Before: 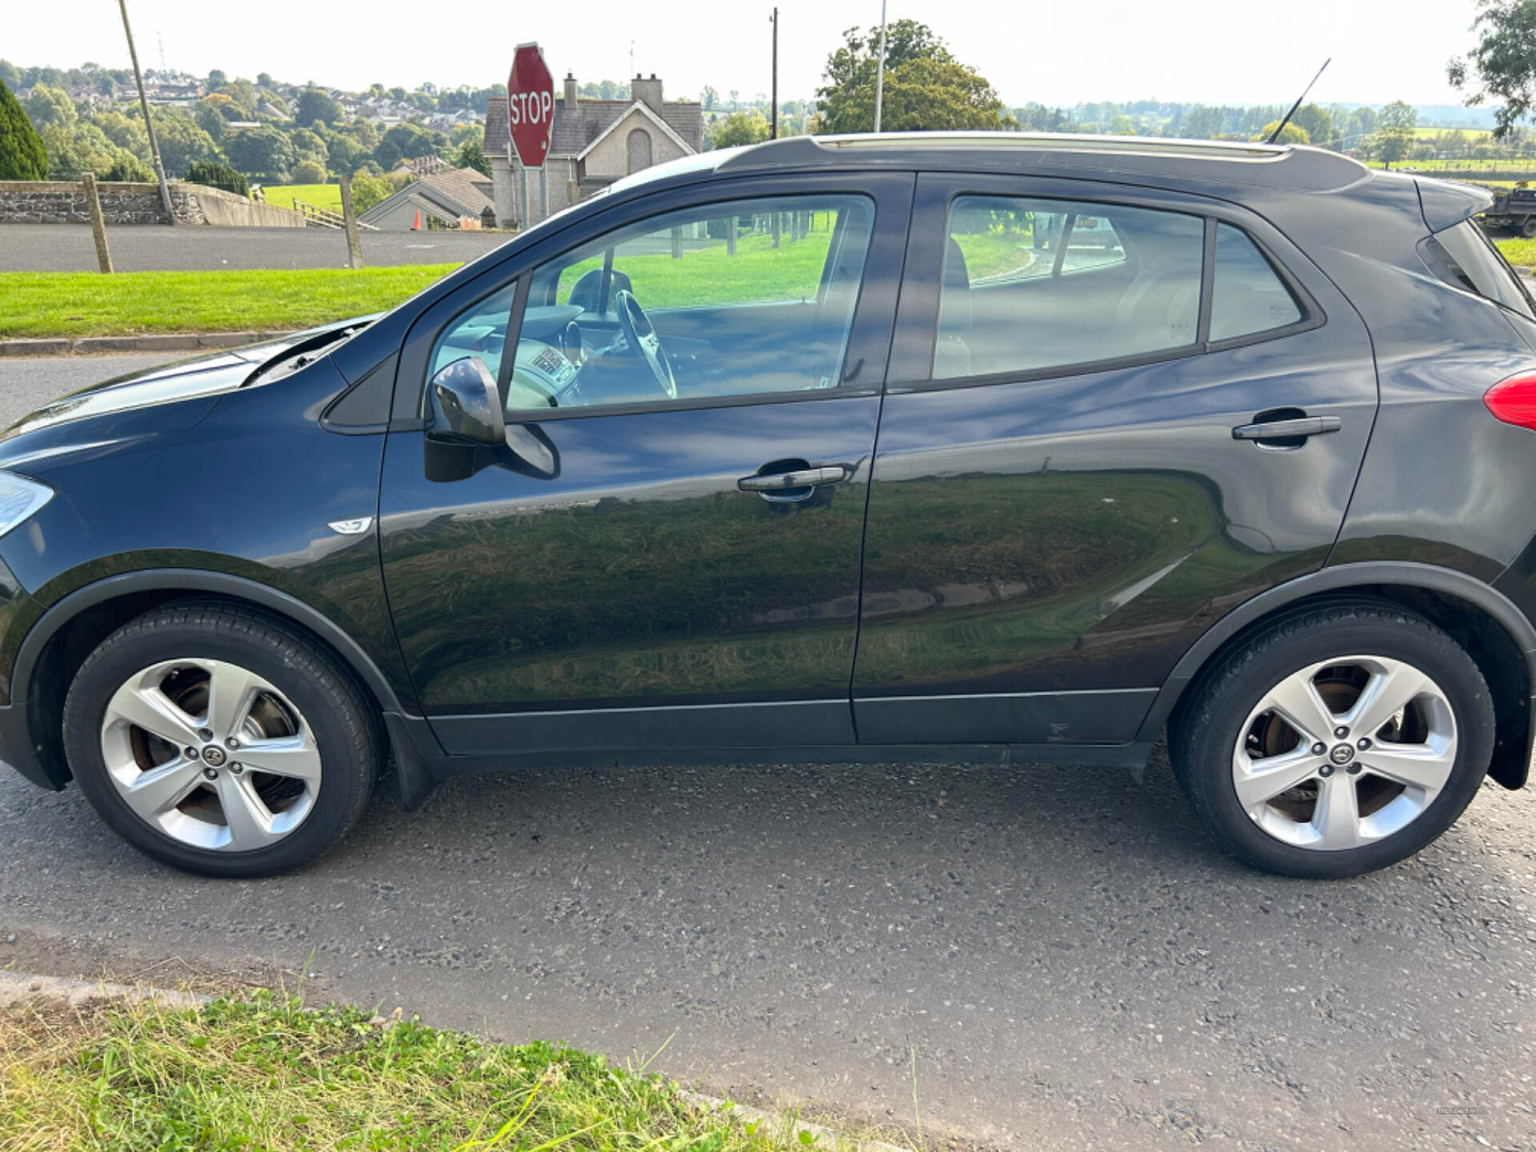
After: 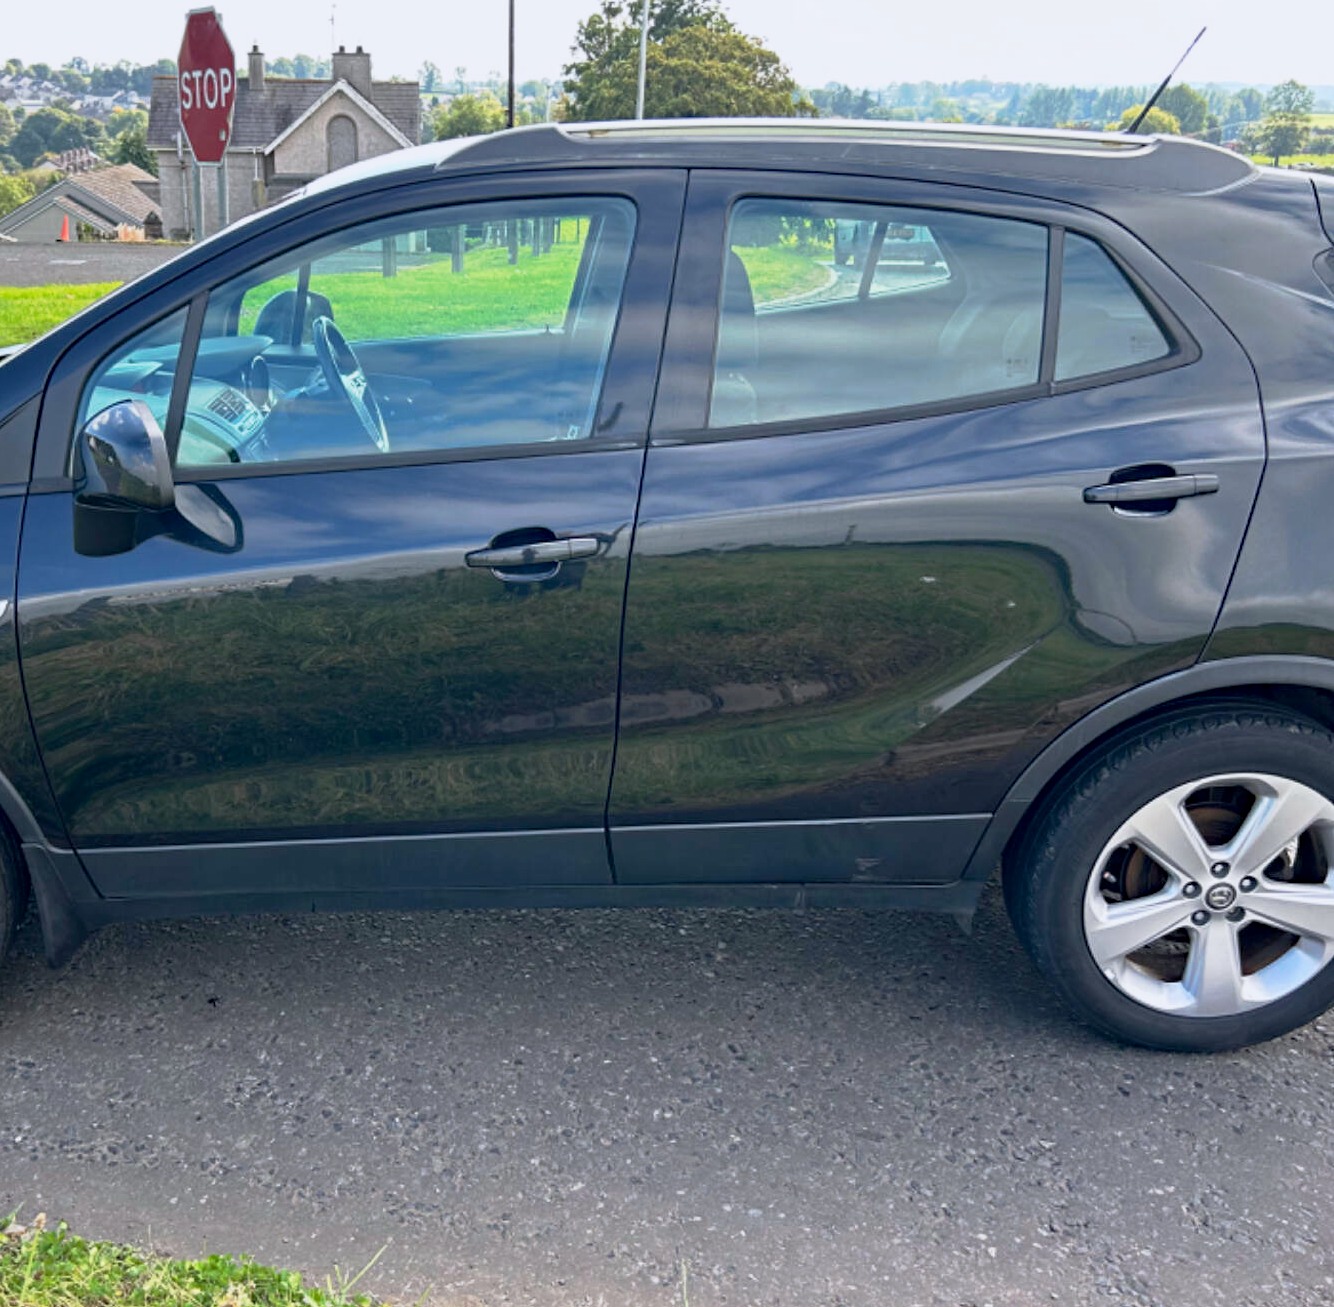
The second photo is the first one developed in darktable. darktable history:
tone curve: curves: ch0 [(0.013, 0) (0.061, 0.059) (0.239, 0.256) (0.502, 0.501) (0.683, 0.676) (0.761, 0.773) (0.858, 0.858) (0.987, 0.945)]; ch1 [(0, 0) (0.172, 0.123) (0.304, 0.267) (0.414, 0.395) (0.472, 0.473) (0.502, 0.502) (0.521, 0.528) (0.583, 0.595) (0.654, 0.673) (0.728, 0.761) (1, 1)]; ch2 [(0, 0) (0.411, 0.424) (0.485, 0.476) (0.502, 0.501) (0.553, 0.557) (0.57, 0.576) (1, 1)], preserve colors none
color calibration: illuminant as shot in camera, x 0.358, y 0.373, temperature 4628.91 K
haze removal: compatibility mode true, adaptive false
crop and rotate: left 23.805%, top 3.254%, right 6.697%, bottom 5.969%
